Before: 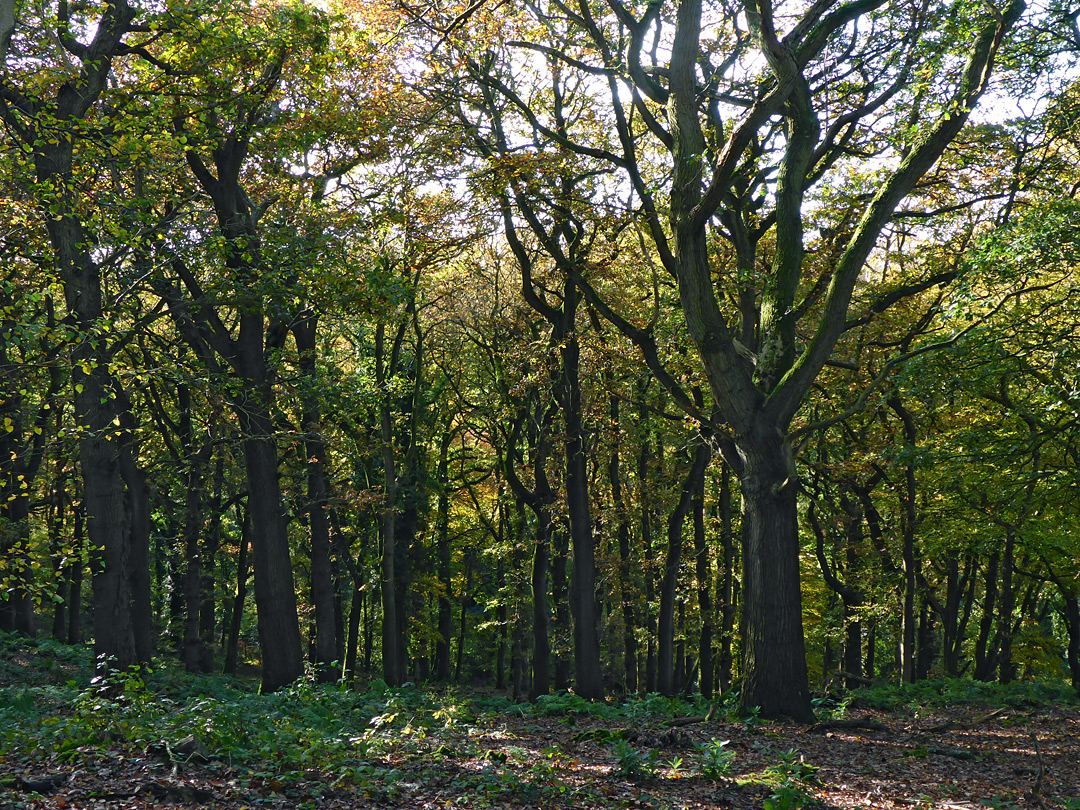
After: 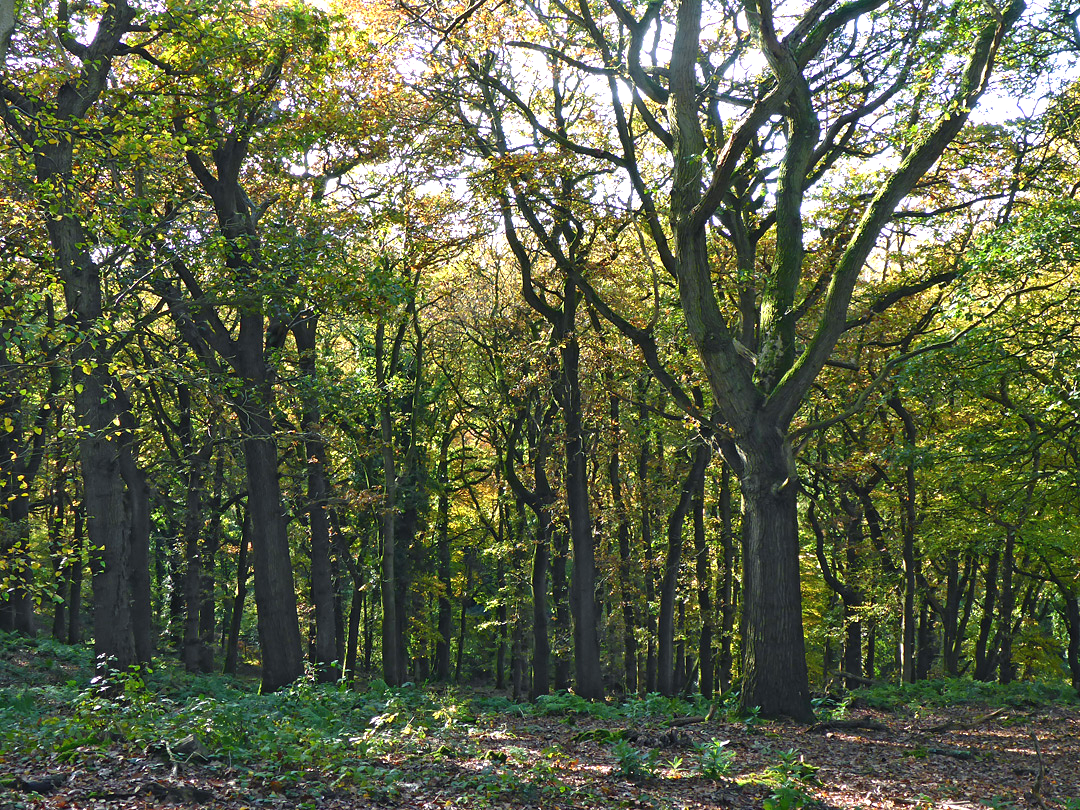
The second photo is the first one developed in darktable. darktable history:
shadows and highlights: shadows 25.27, highlights -24.6
exposure: black level correction 0, exposure 0.704 EV, compensate highlight preservation false
